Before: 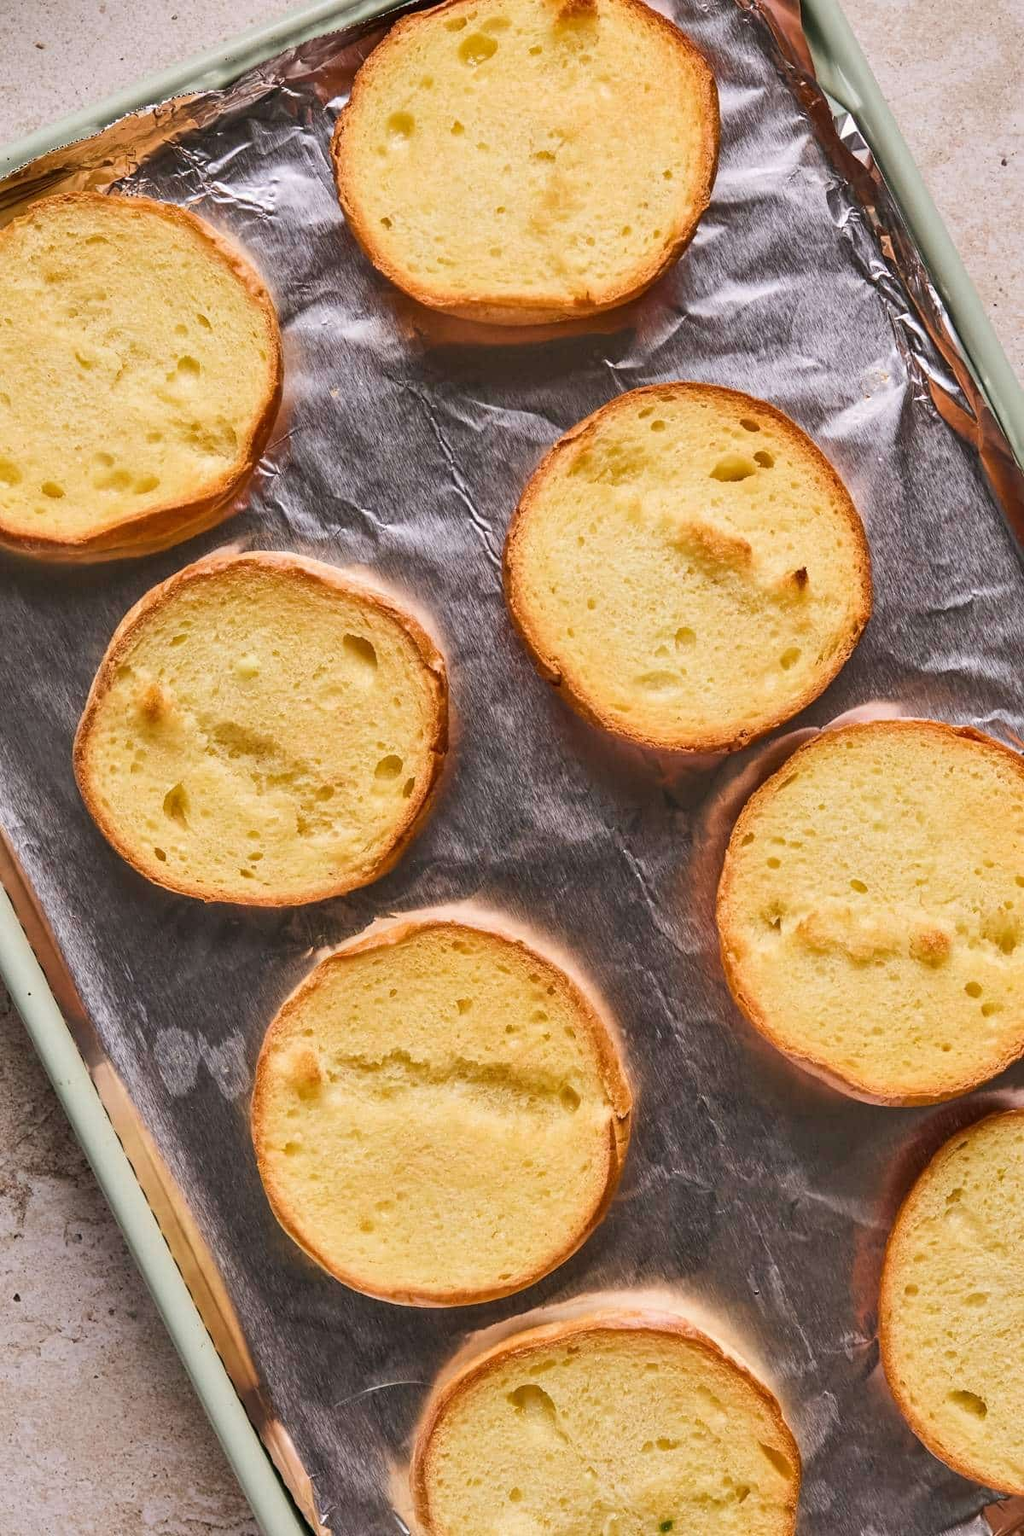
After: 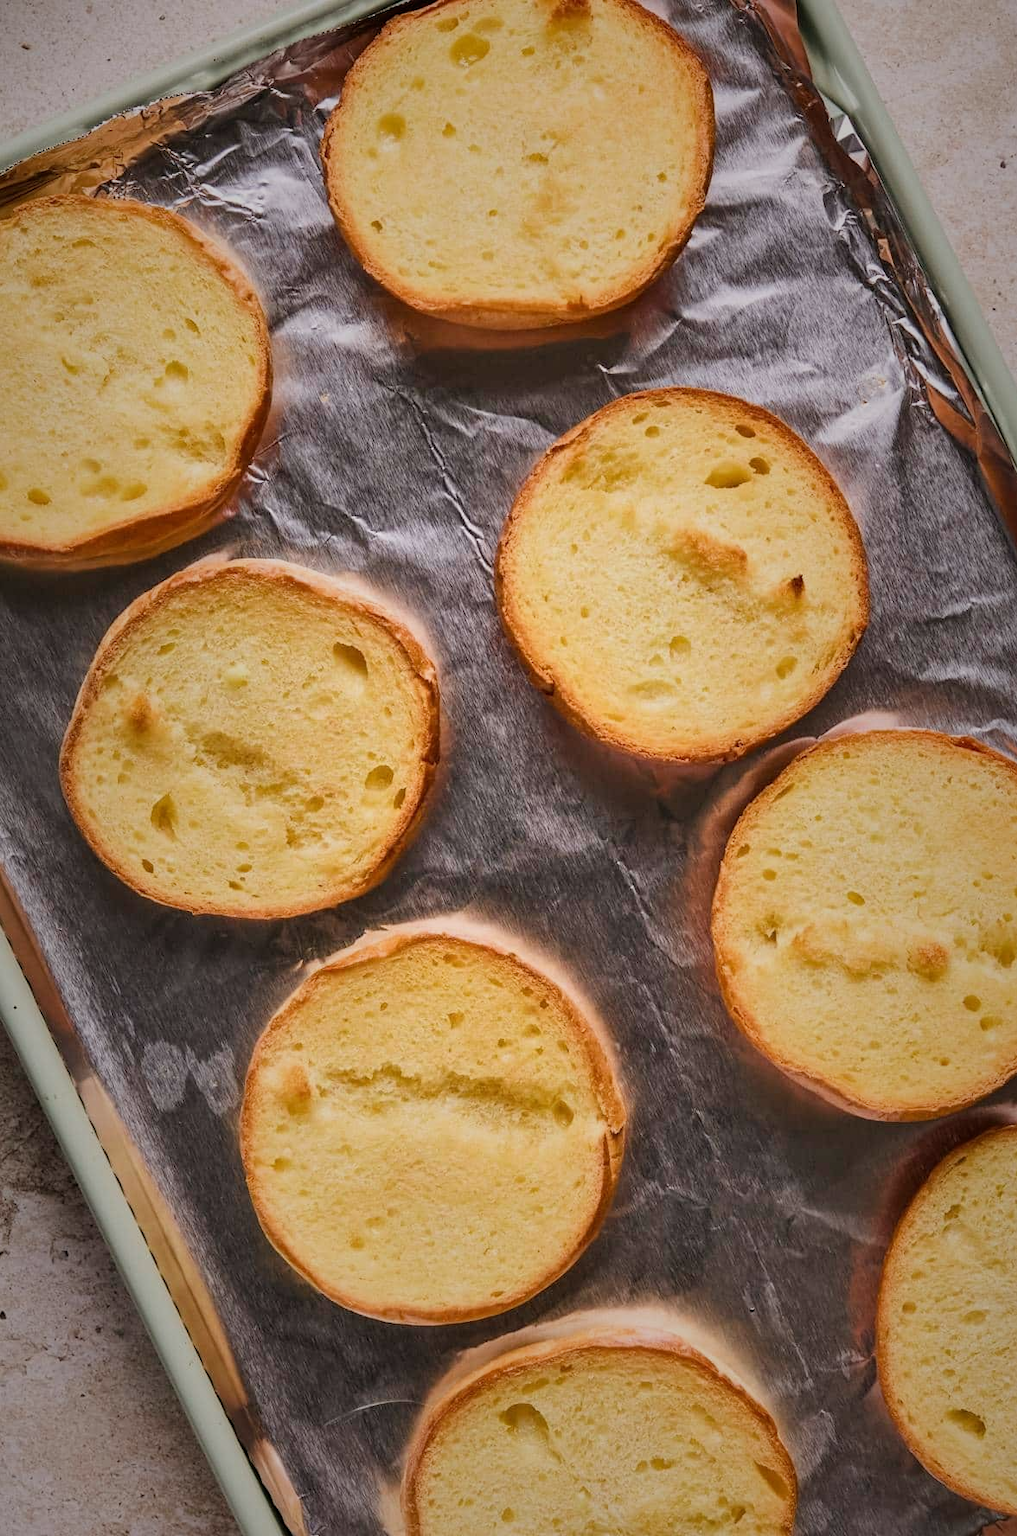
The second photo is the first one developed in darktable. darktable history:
crop and rotate: left 1.445%, right 0.549%, bottom 1.286%
filmic rgb: black relative exposure -11.39 EV, white relative exposure 3.22 EV, hardness 6.79
vignetting: fall-off start 18.86%, fall-off radius 136.8%, brightness -0.609, saturation 0.002, width/height ratio 0.619, shape 0.578
